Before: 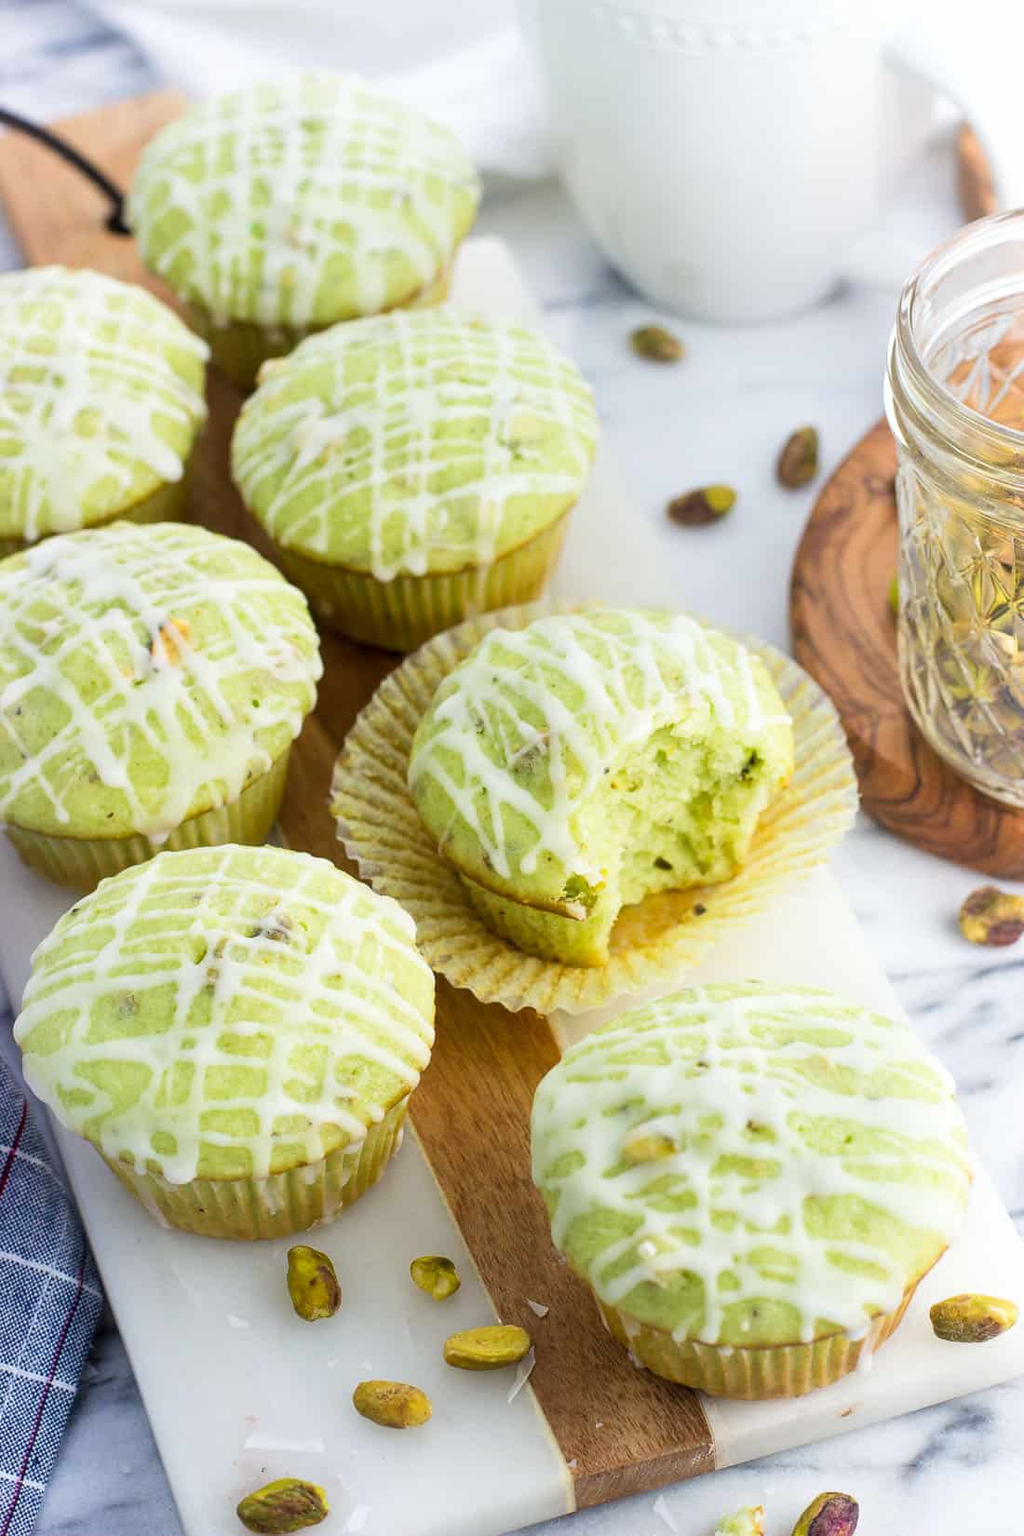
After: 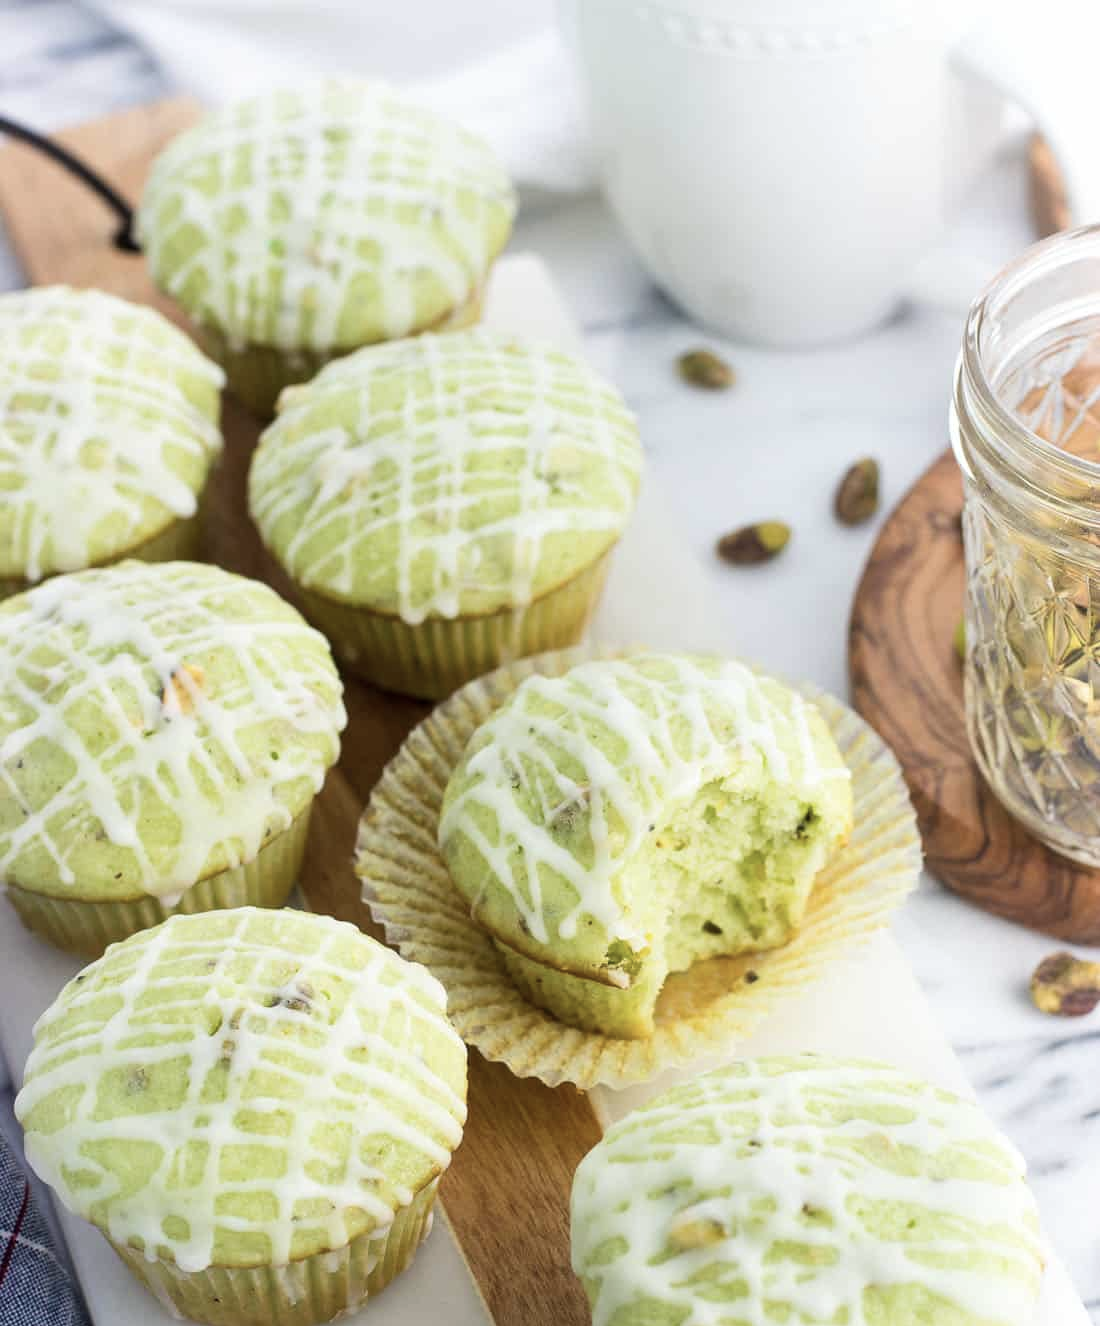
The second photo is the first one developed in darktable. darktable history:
crop: bottom 19.602%
contrast brightness saturation: contrast 0.063, brightness -0.011, saturation -0.24
